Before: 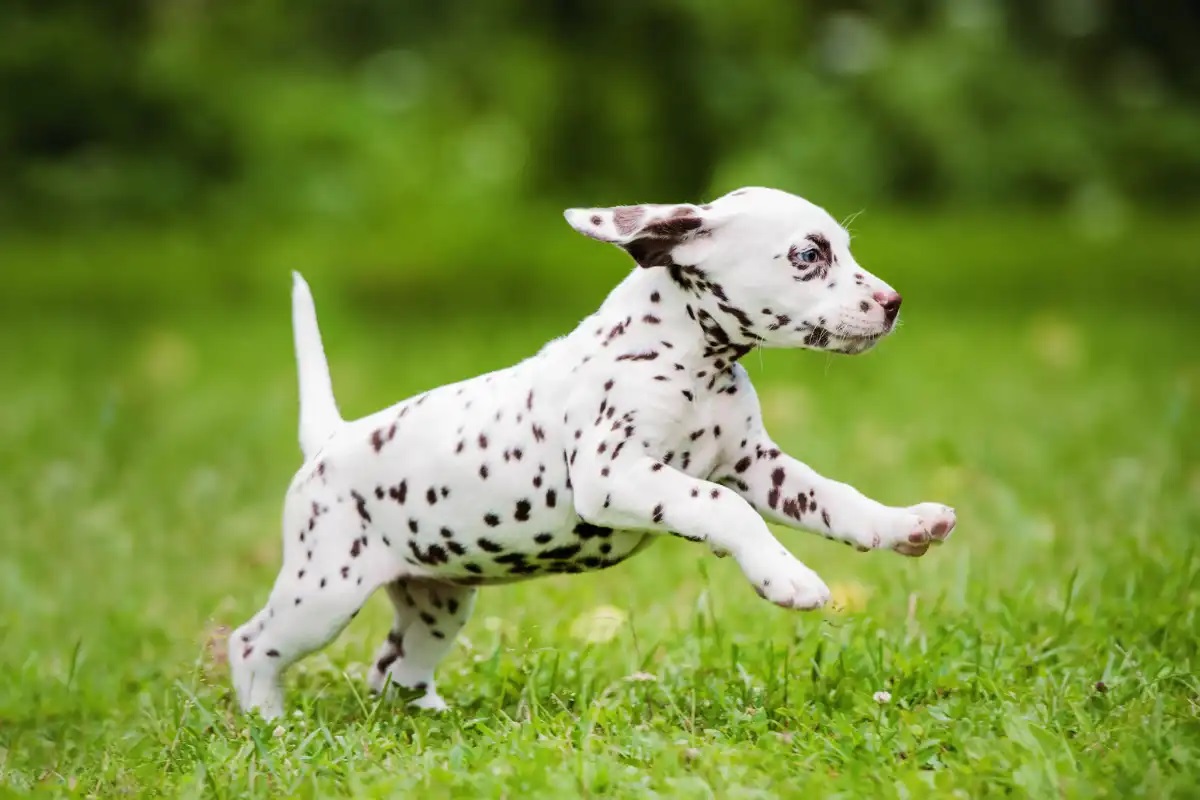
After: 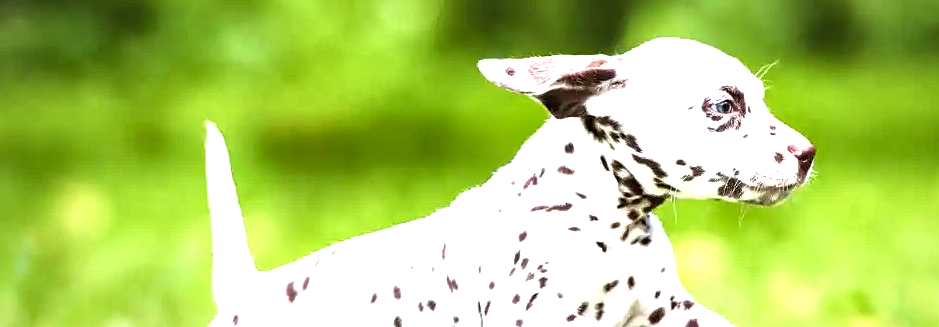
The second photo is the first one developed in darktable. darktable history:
crop: left 7.249%, top 18.639%, right 14.432%, bottom 40.474%
local contrast: mode bilateral grid, contrast 20, coarseness 51, detail 178%, midtone range 0.2
sharpen: radius 1.049
exposure: black level correction 0, exposure 1.3 EV, compensate highlight preservation false
